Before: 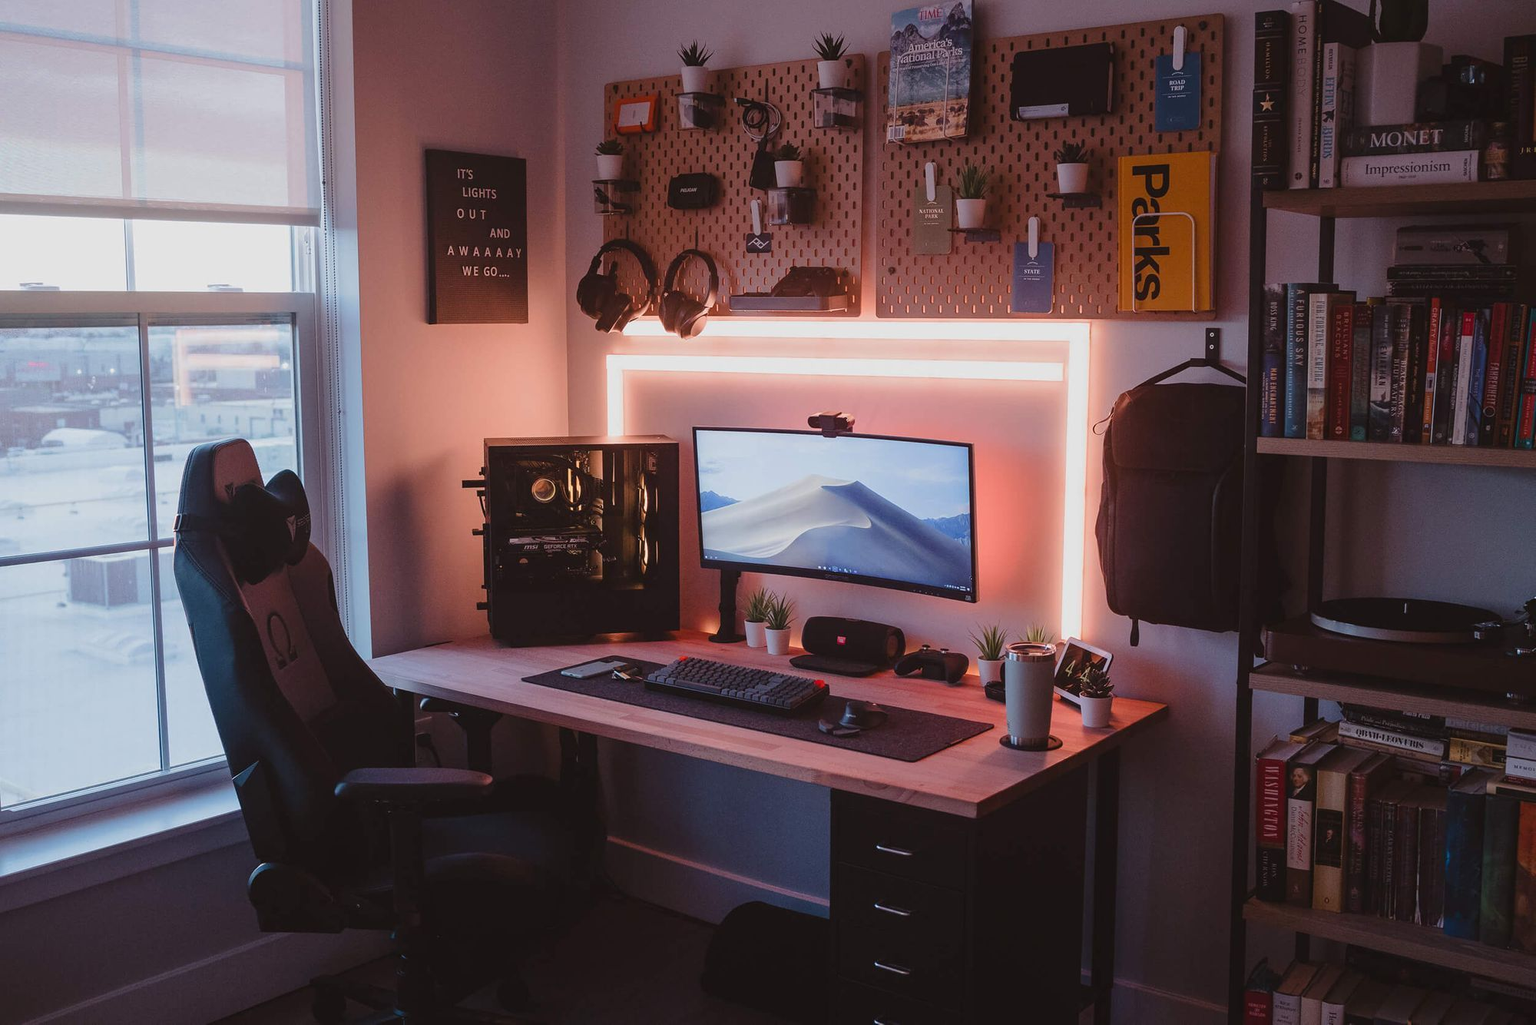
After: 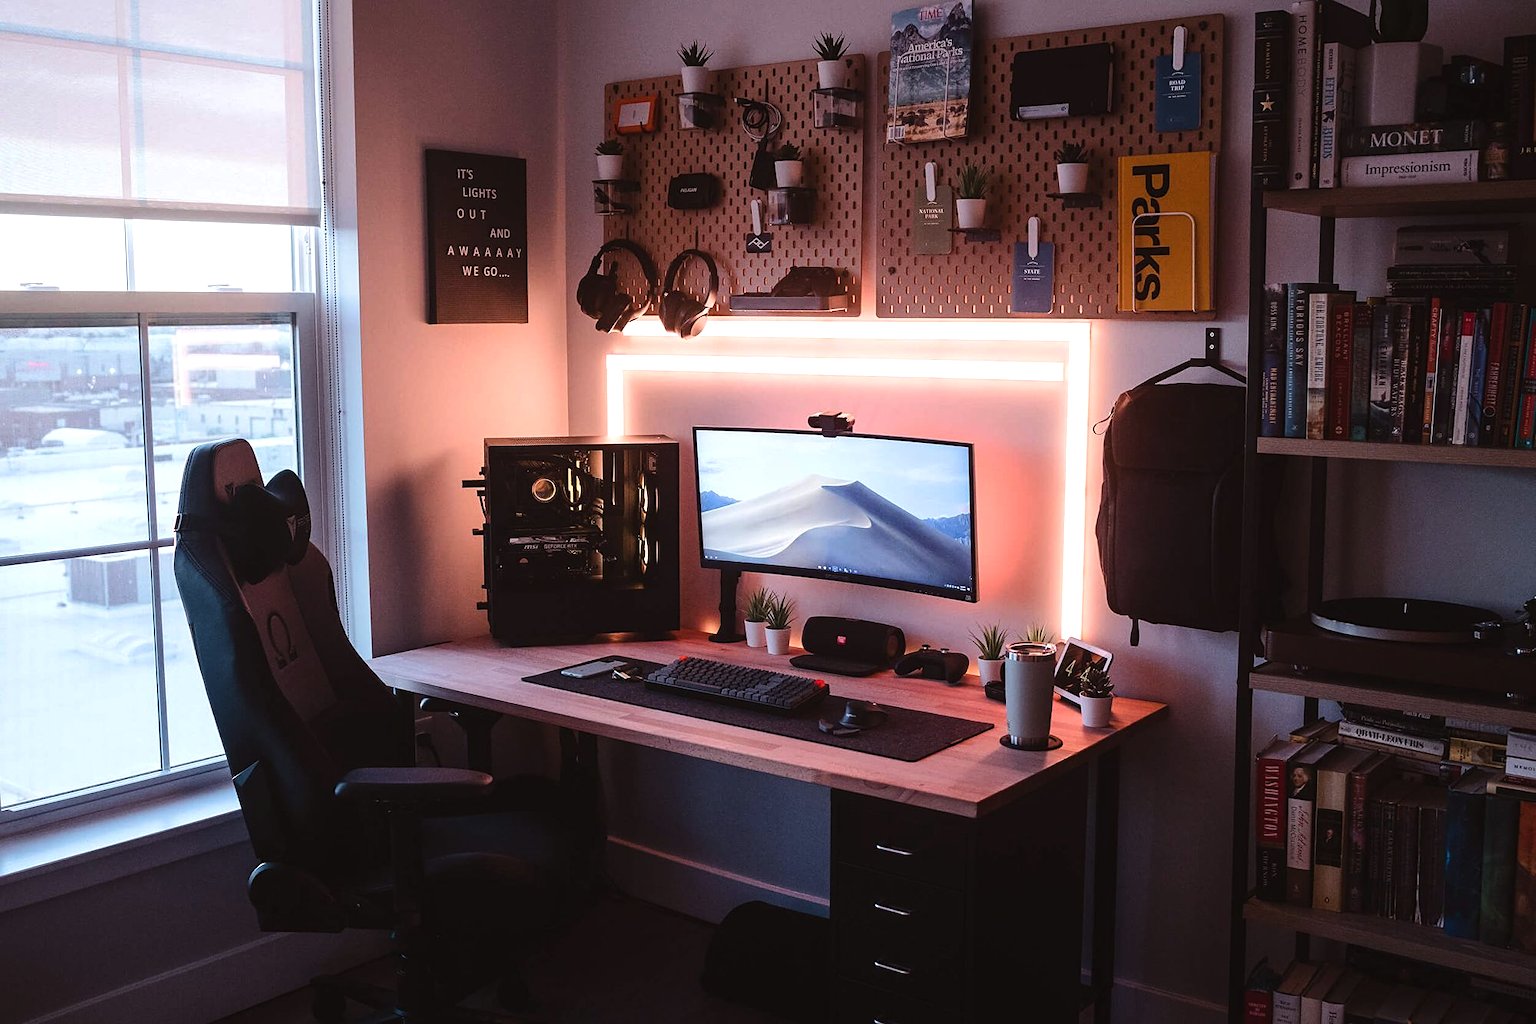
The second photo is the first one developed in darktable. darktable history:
tone equalizer: -8 EV -0.75 EV, -7 EV -0.7 EV, -6 EV -0.6 EV, -5 EV -0.4 EV, -3 EV 0.4 EV, -2 EV 0.6 EV, -1 EV 0.7 EV, +0 EV 0.75 EV, edges refinement/feathering 500, mask exposure compensation -1.57 EV, preserve details no
sharpen: amount 0.2
